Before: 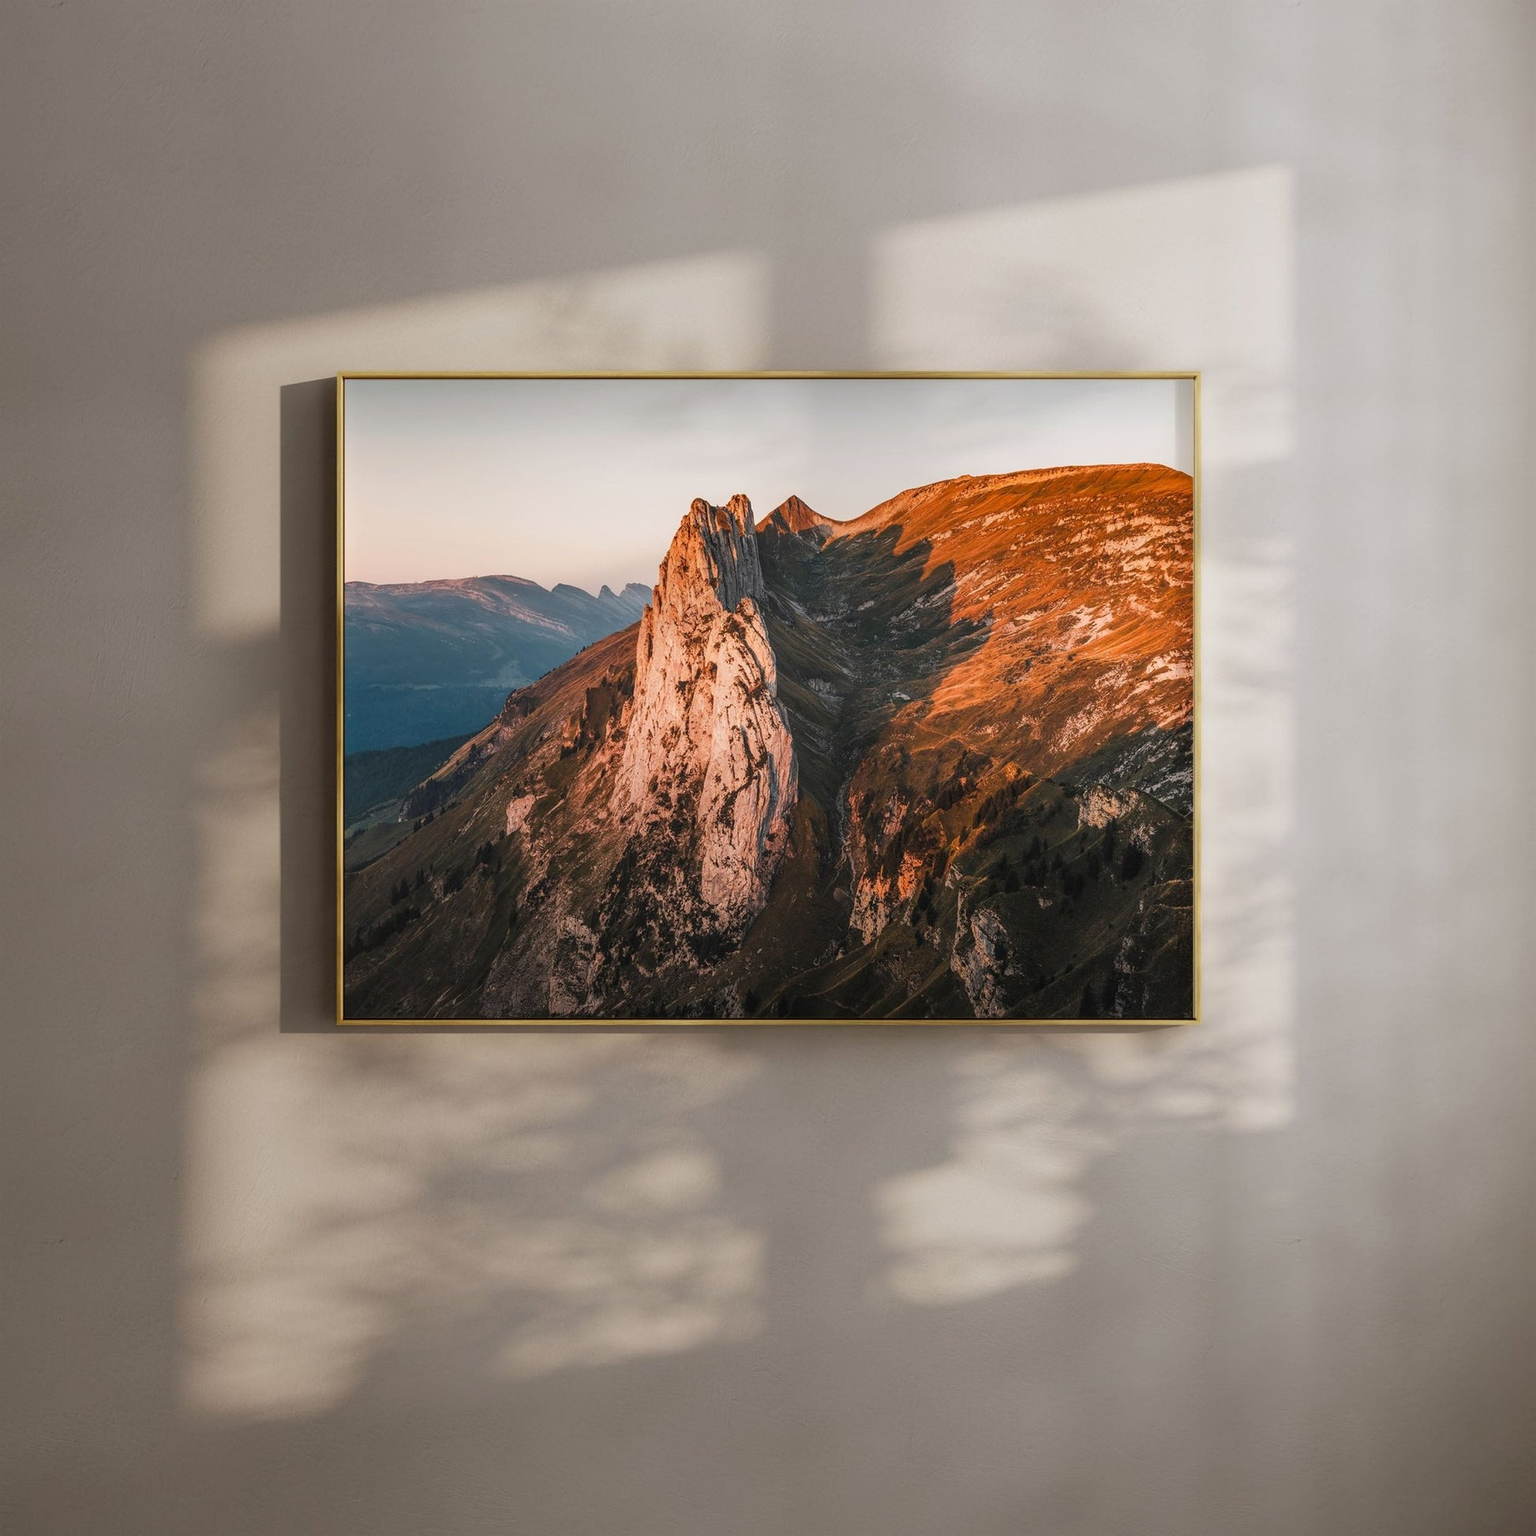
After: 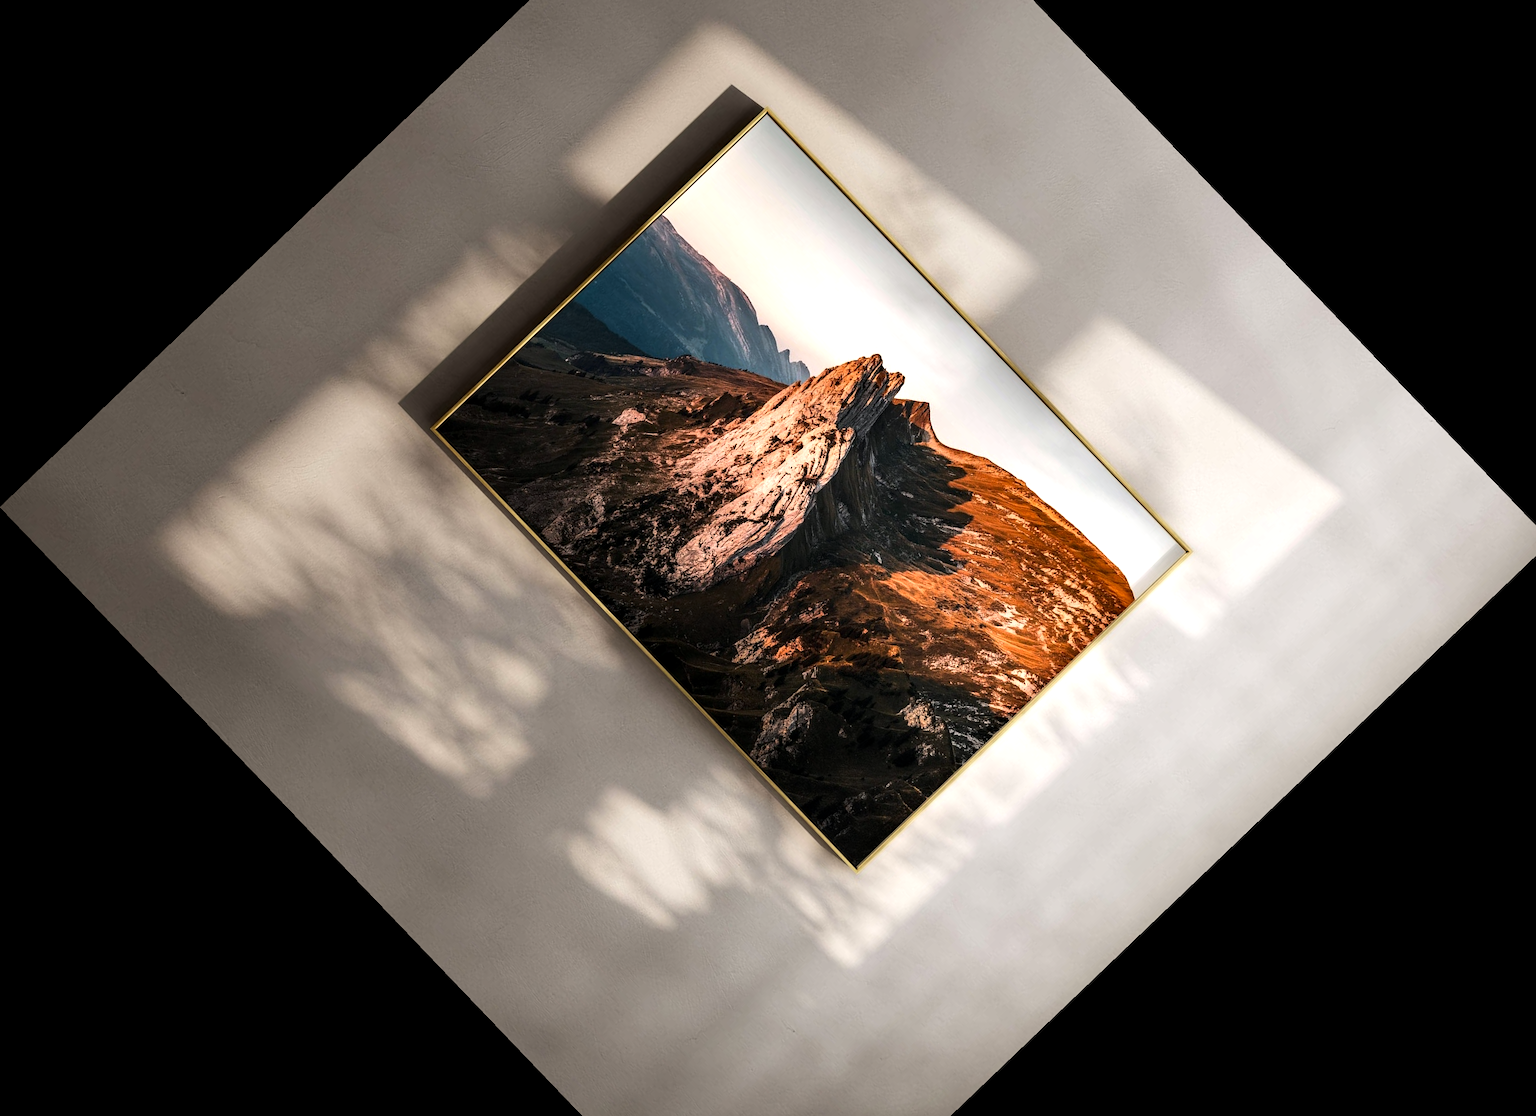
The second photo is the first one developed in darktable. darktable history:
tone equalizer: -8 EV -1.08 EV, -7 EV -1.01 EV, -6 EV -0.867 EV, -5 EV -0.578 EV, -3 EV 0.578 EV, -2 EV 0.867 EV, -1 EV 1.01 EV, +0 EV 1.08 EV, edges refinement/feathering 500, mask exposure compensation -1.57 EV, preserve details no
crop and rotate: angle -46.26°, top 16.234%, right 0.912%, bottom 11.704%
contrast equalizer: octaves 7, y [[0.6 ×6], [0.55 ×6], [0 ×6], [0 ×6], [0 ×6]], mix 0.3
exposure: exposure -0.36 EV, compensate highlight preservation false
